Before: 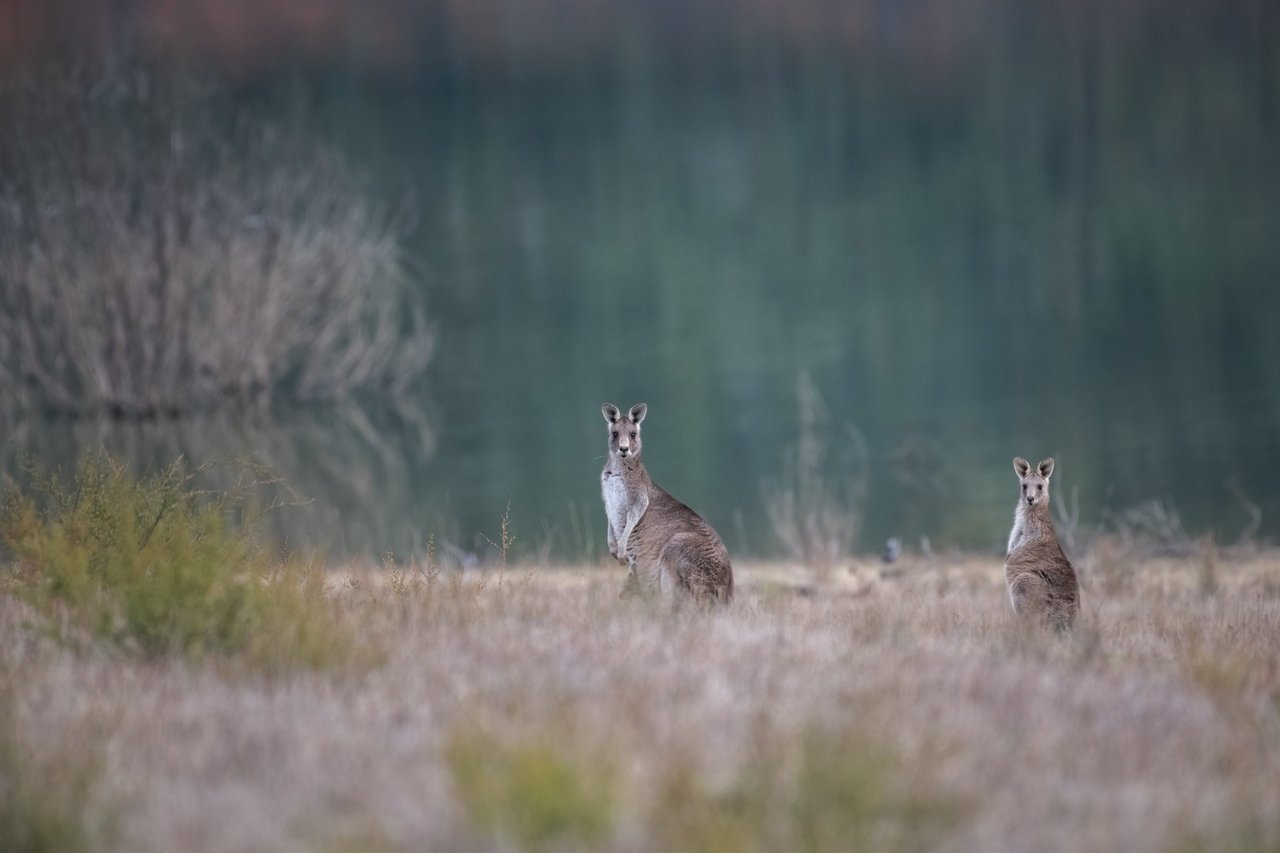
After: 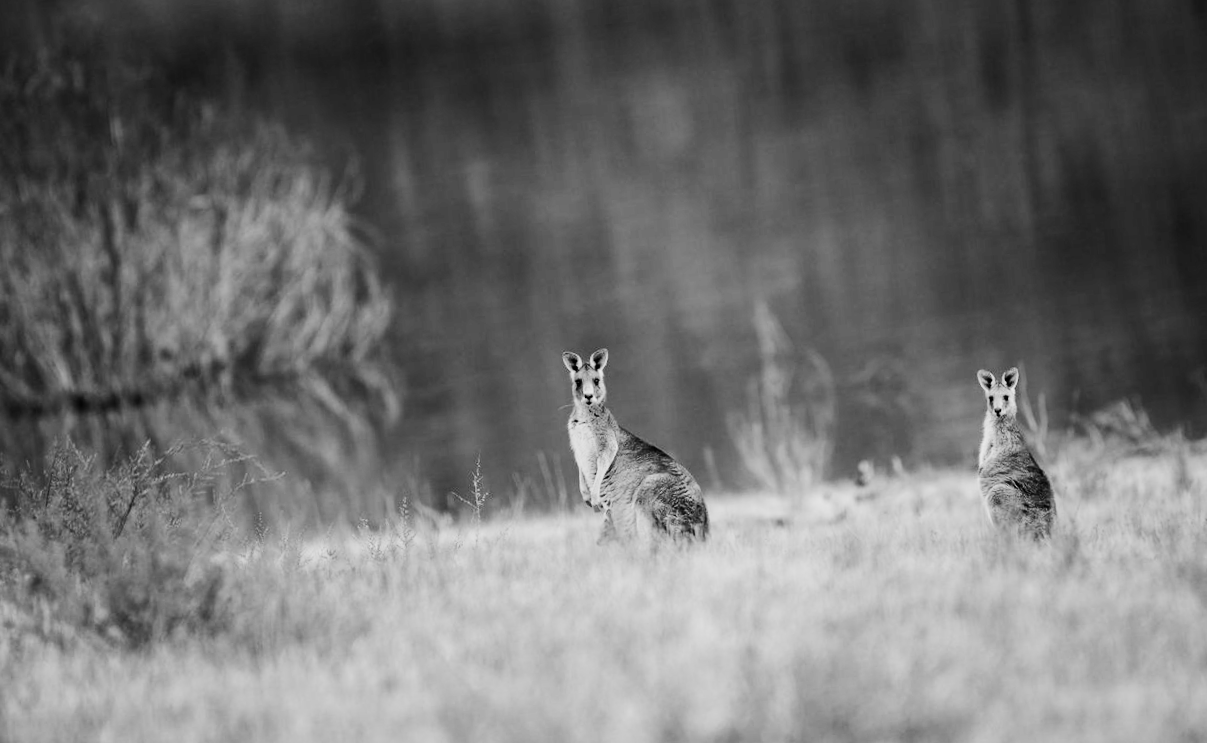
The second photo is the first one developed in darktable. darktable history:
filmic rgb: black relative exposure -5 EV, hardness 2.88, contrast 1.2, highlights saturation mix -30%
color balance rgb: linear chroma grading › global chroma 23.15%, perceptual saturation grading › global saturation 28.7%, perceptual saturation grading › mid-tones 12.04%, perceptual saturation grading › shadows 10.19%, global vibrance 22.22%
rotate and perspective: rotation -5°, crop left 0.05, crop right 0.952, crop top 0.11, crop bottom 0.89
bloom: size 13.65%, threshold 98.39%, strength 4.82%
tone equalizer: -8 EV -0.75 EV, -7 EV -0.7 EV, -6 EV -0.6 EV, -5 EV -0.4 EV, -3 EV 0.4 EV, -2 EV 0.6 EV, -1 EV 0.7 EV, +0 EV 0.75 EV, edges refinement/feathering 500, mask exposure compensation -1.57 EV, preserve details no
contrast brightness saturation: contrast 0.2, brightness 0.15, saturation 0.14
crop: left 0.434%, top 0.485%, right 0.244%, bottom 0.386%
monochrome: a 30.25, b 92.03
